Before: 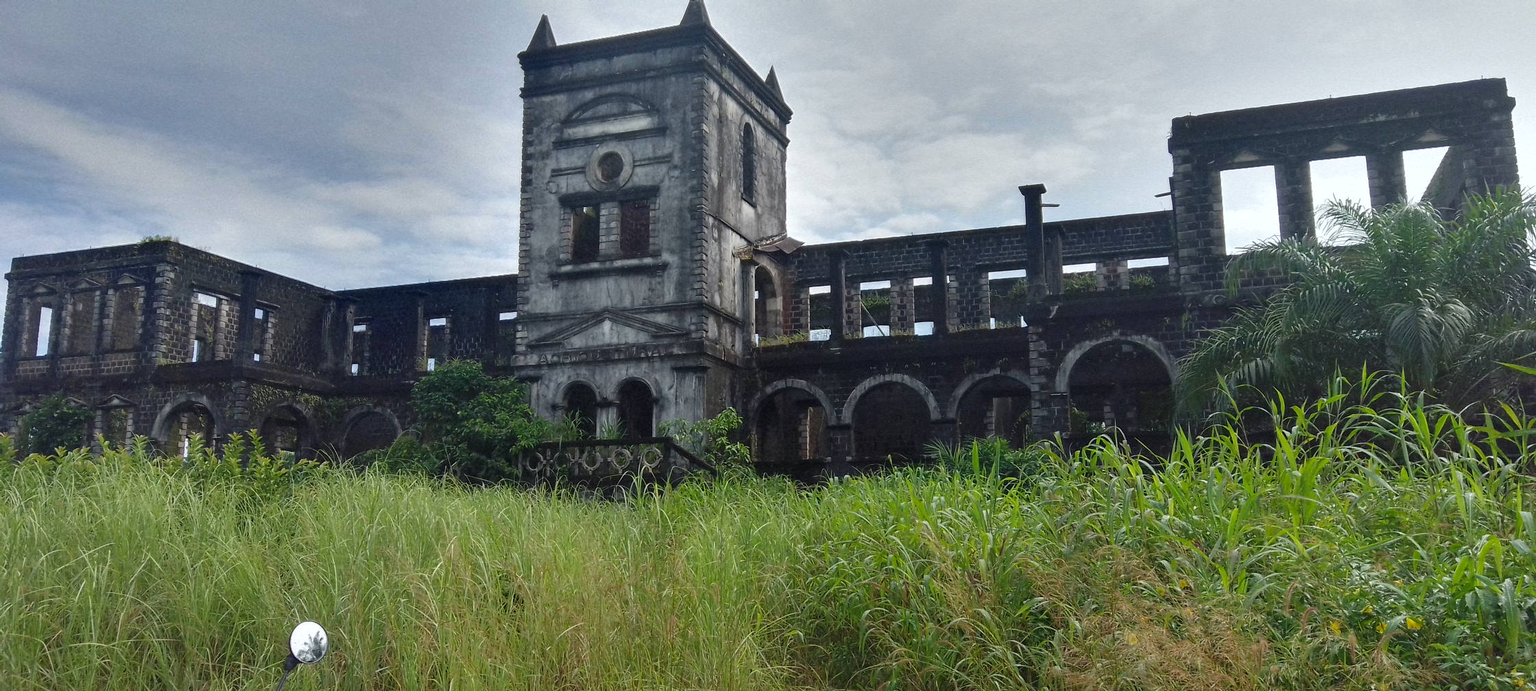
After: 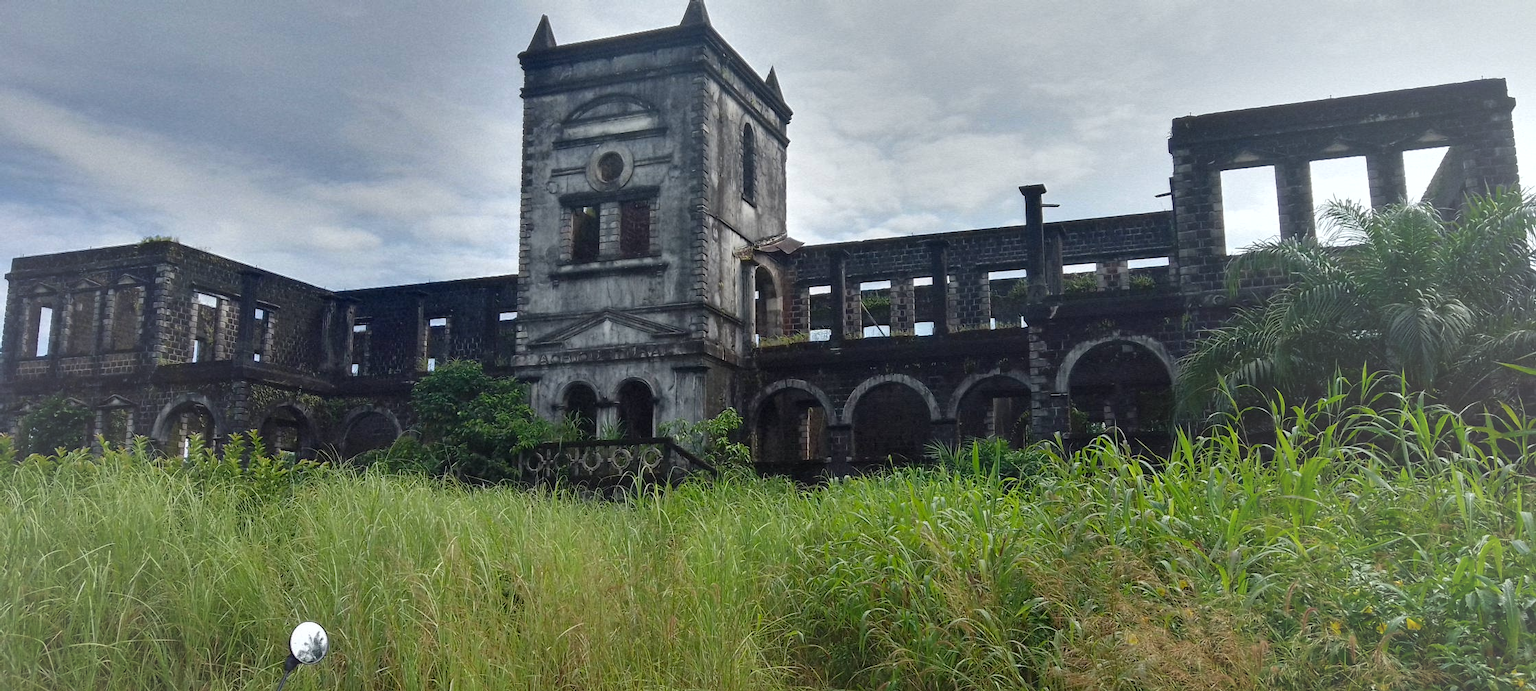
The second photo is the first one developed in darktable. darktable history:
vignetting: fall-off start 96.72%, fall-off radius 99.37%, brightness 0.052, saturation 0.001, center (-0.076, 0.063), width/height ratio 0.609
